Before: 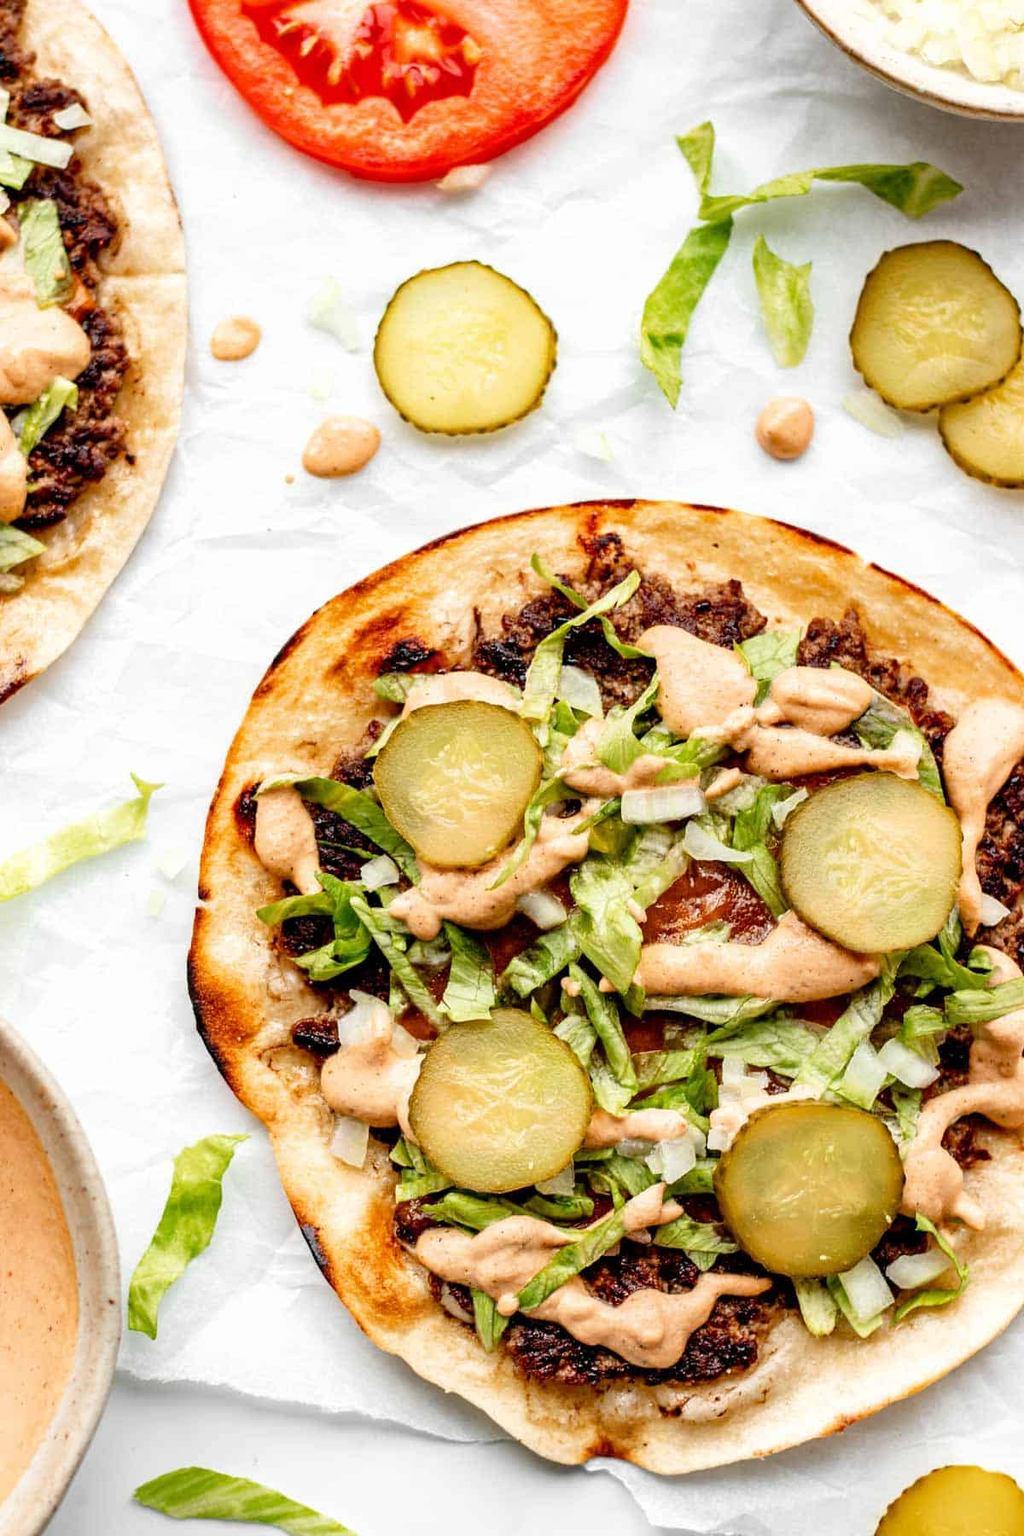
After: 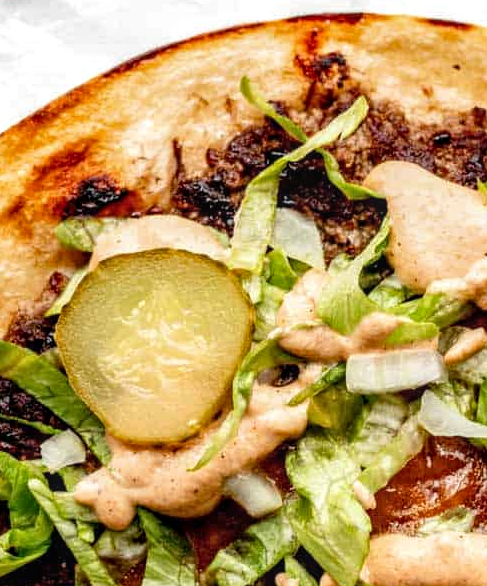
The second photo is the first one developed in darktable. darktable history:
local contrast: on, module defaults
crop: left 31.887%, top 31.799%, right 27.488%, bottom 35.618%
